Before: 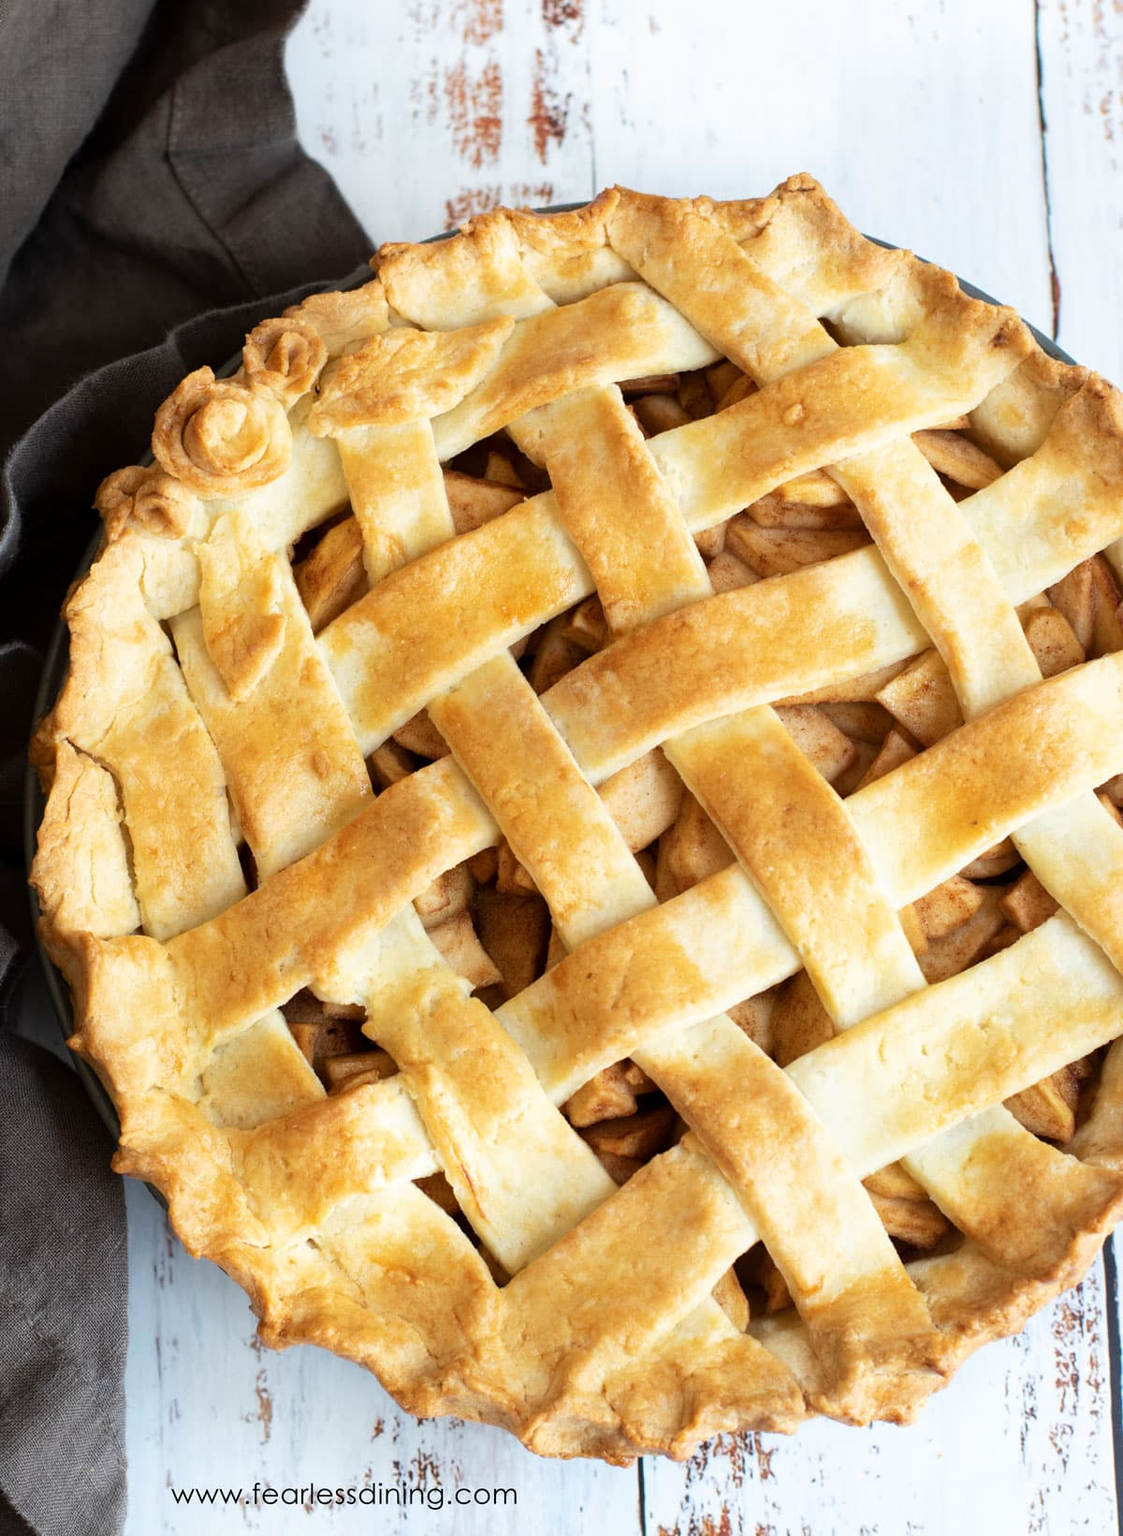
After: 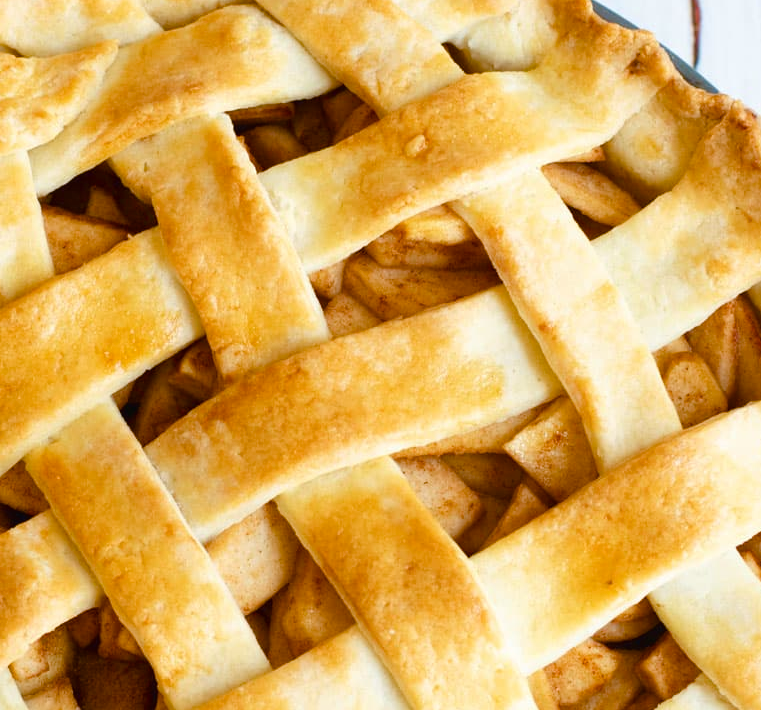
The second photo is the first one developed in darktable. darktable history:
color balance rgb: global offset › luminance 0.221%, linear chroma grading › global chroma 9.725%, perceptual saturation grading › global saturation 40.924%, perceptual saturation grading › highlights -50.112%, perceptual saturation grading › shadows 30.902%
crop: left 36.004%, top 18.116%, right 0.534%, bottom 38.64%
